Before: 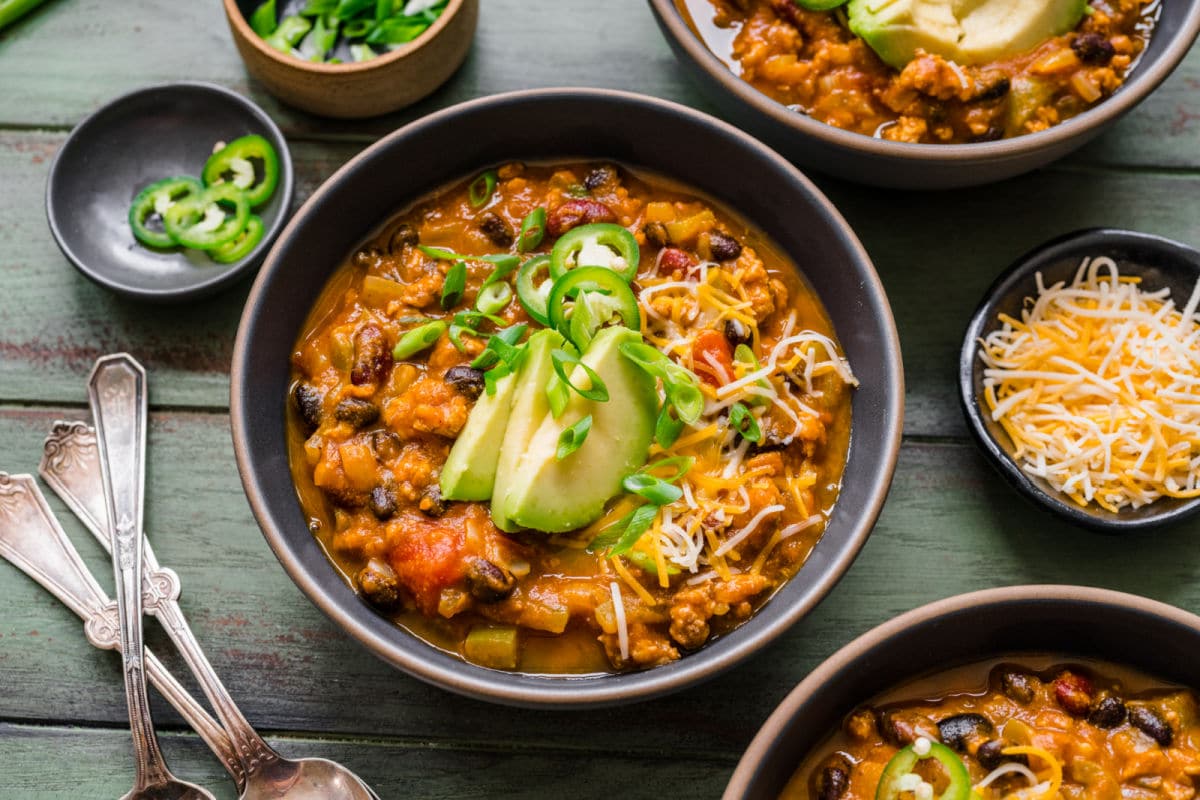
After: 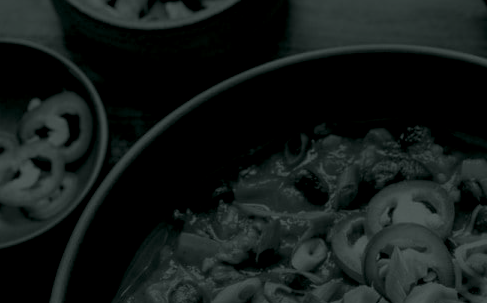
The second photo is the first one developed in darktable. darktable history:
crop: left 15.452%, top 5.459%, right 43.956%, bottom 56.62%
exposure: black level correction 0.012, compensate highlight preservation false
colorize: hue 90°, saturation 19%, lightness 1.59%, version 1
